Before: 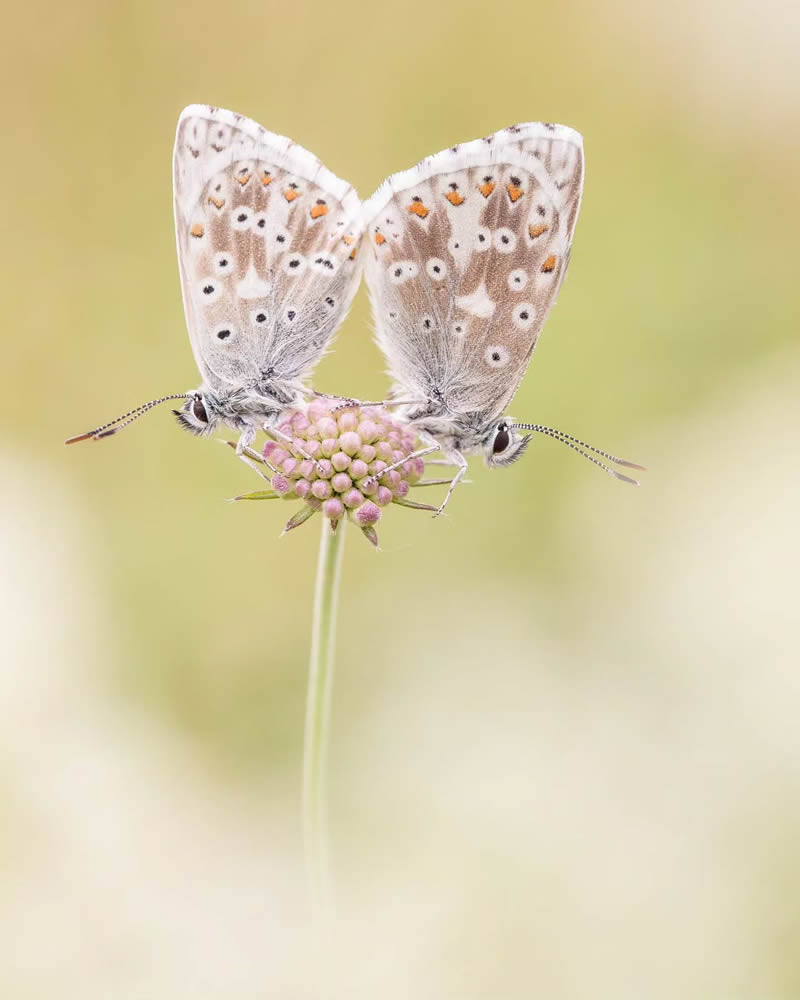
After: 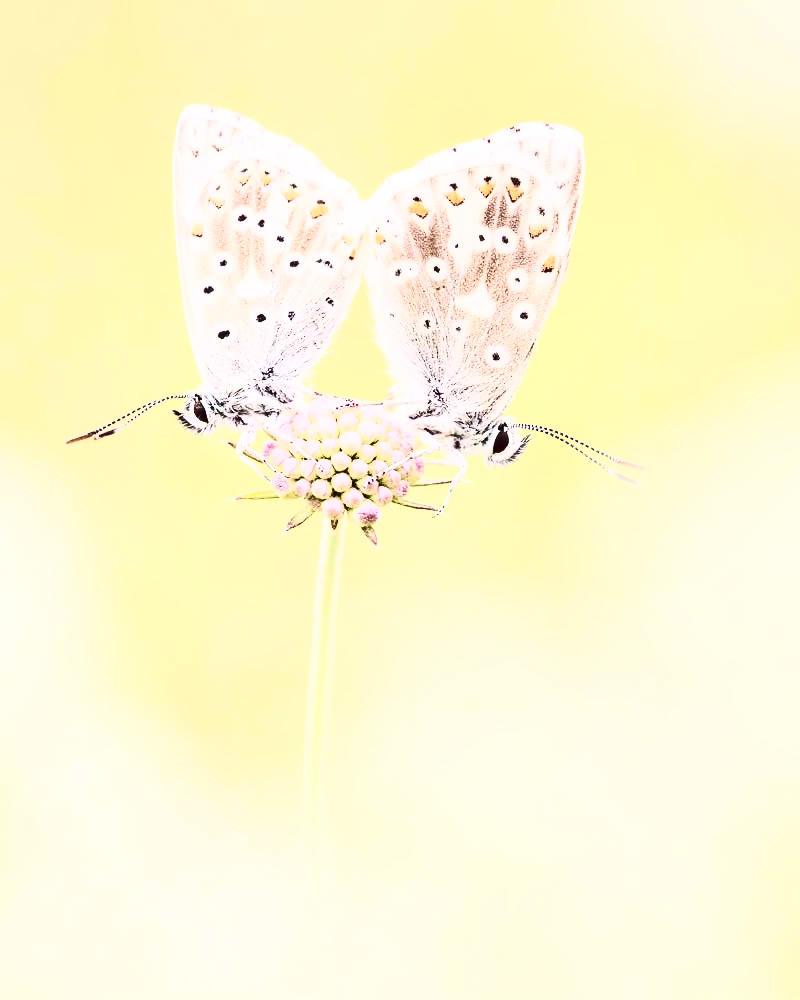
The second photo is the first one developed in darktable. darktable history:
velvia: strength 27%
contrast brightness saturation: contrast 0.93, brightness 0.2
